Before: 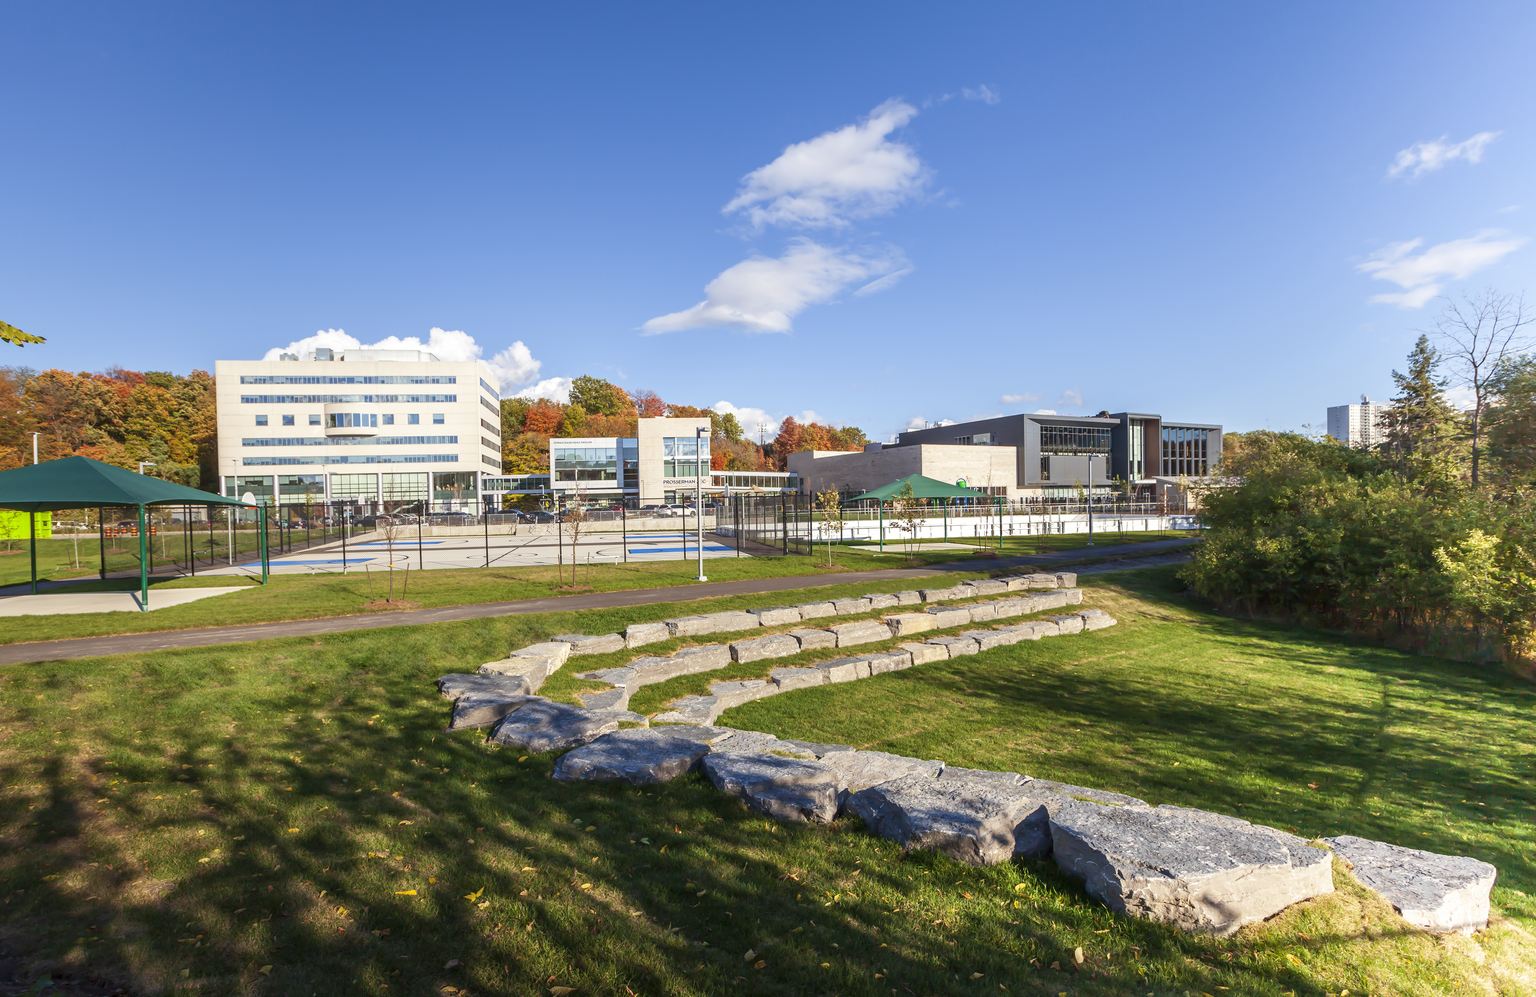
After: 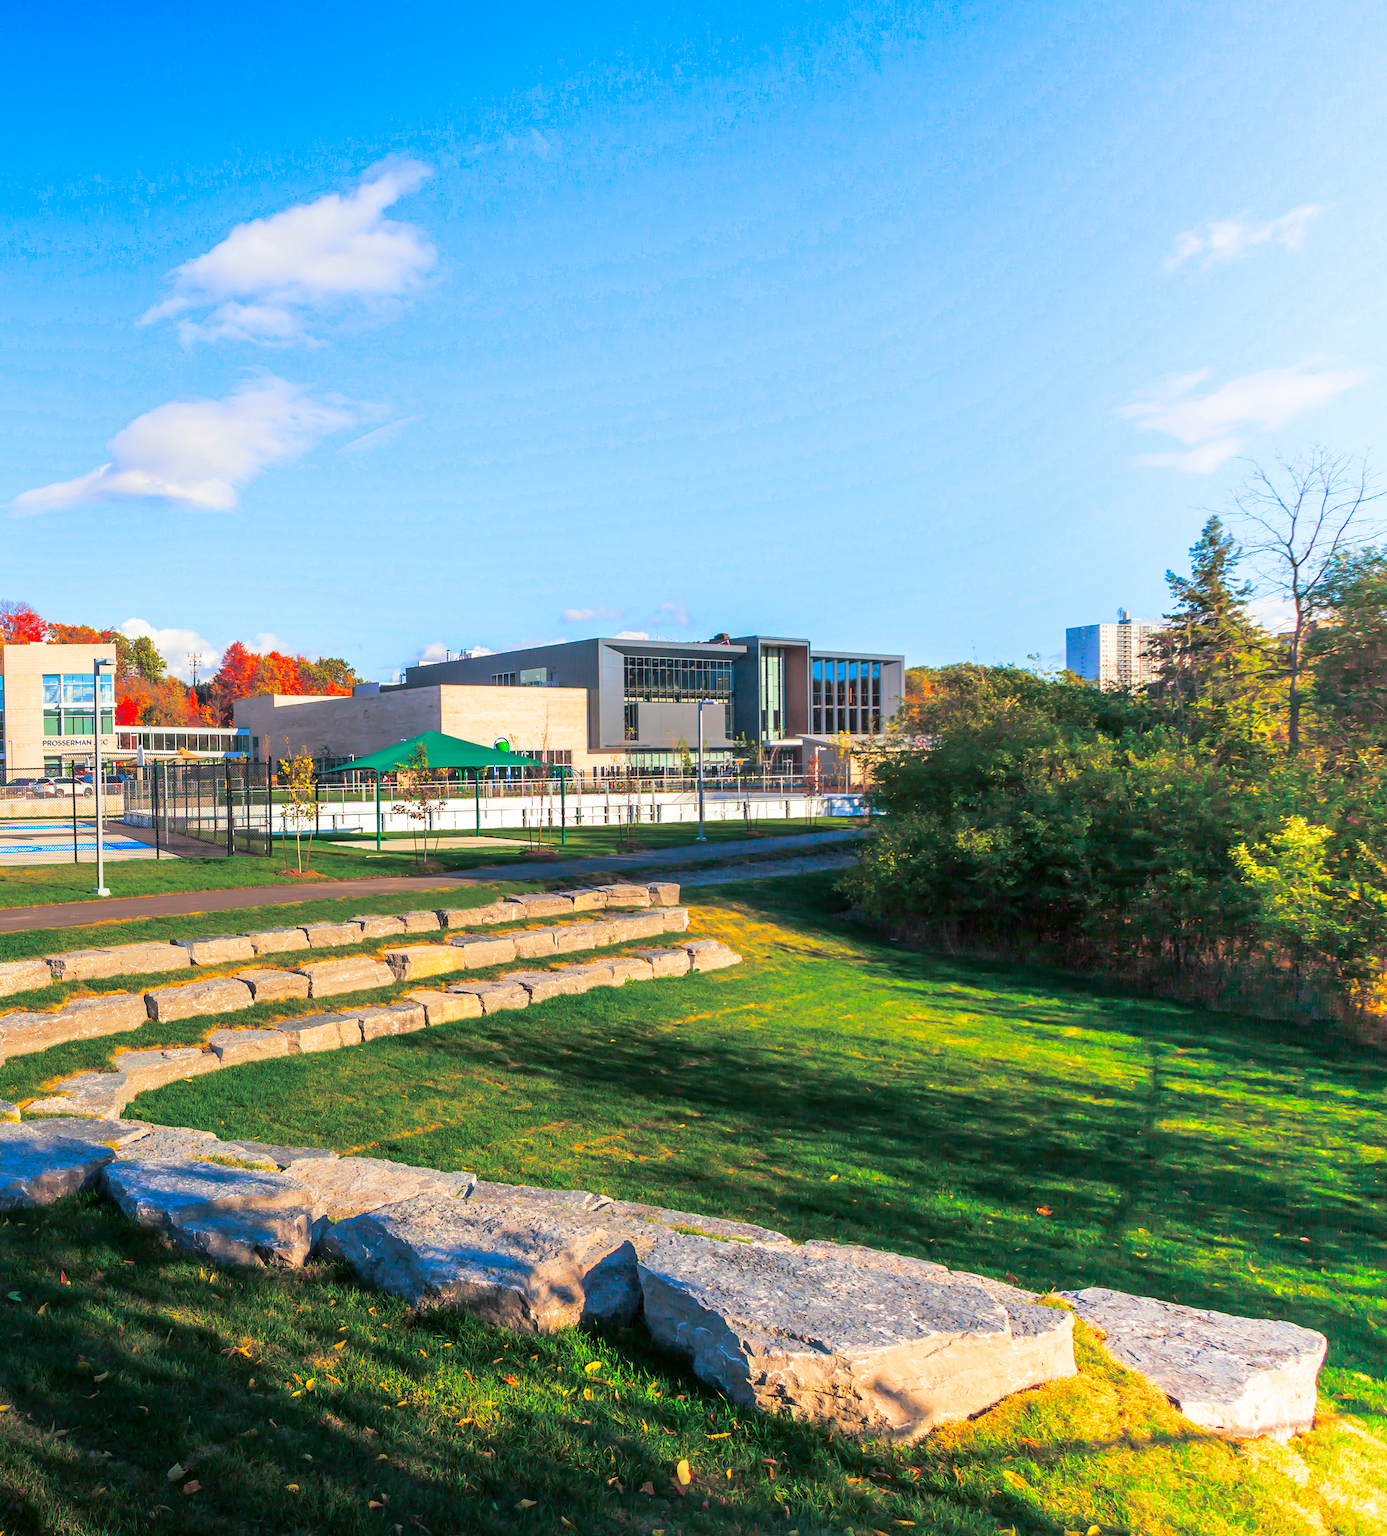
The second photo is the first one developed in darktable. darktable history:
split-toning: shadows › hue 205.2°, shadows › saturation 0.29, highlights › hue 50.4°, highlights › saturation 0.38, balance -49.9
crop: left 41.402%
levels: levels [0, 0.478, 1]
color correction: saturation 2.15
